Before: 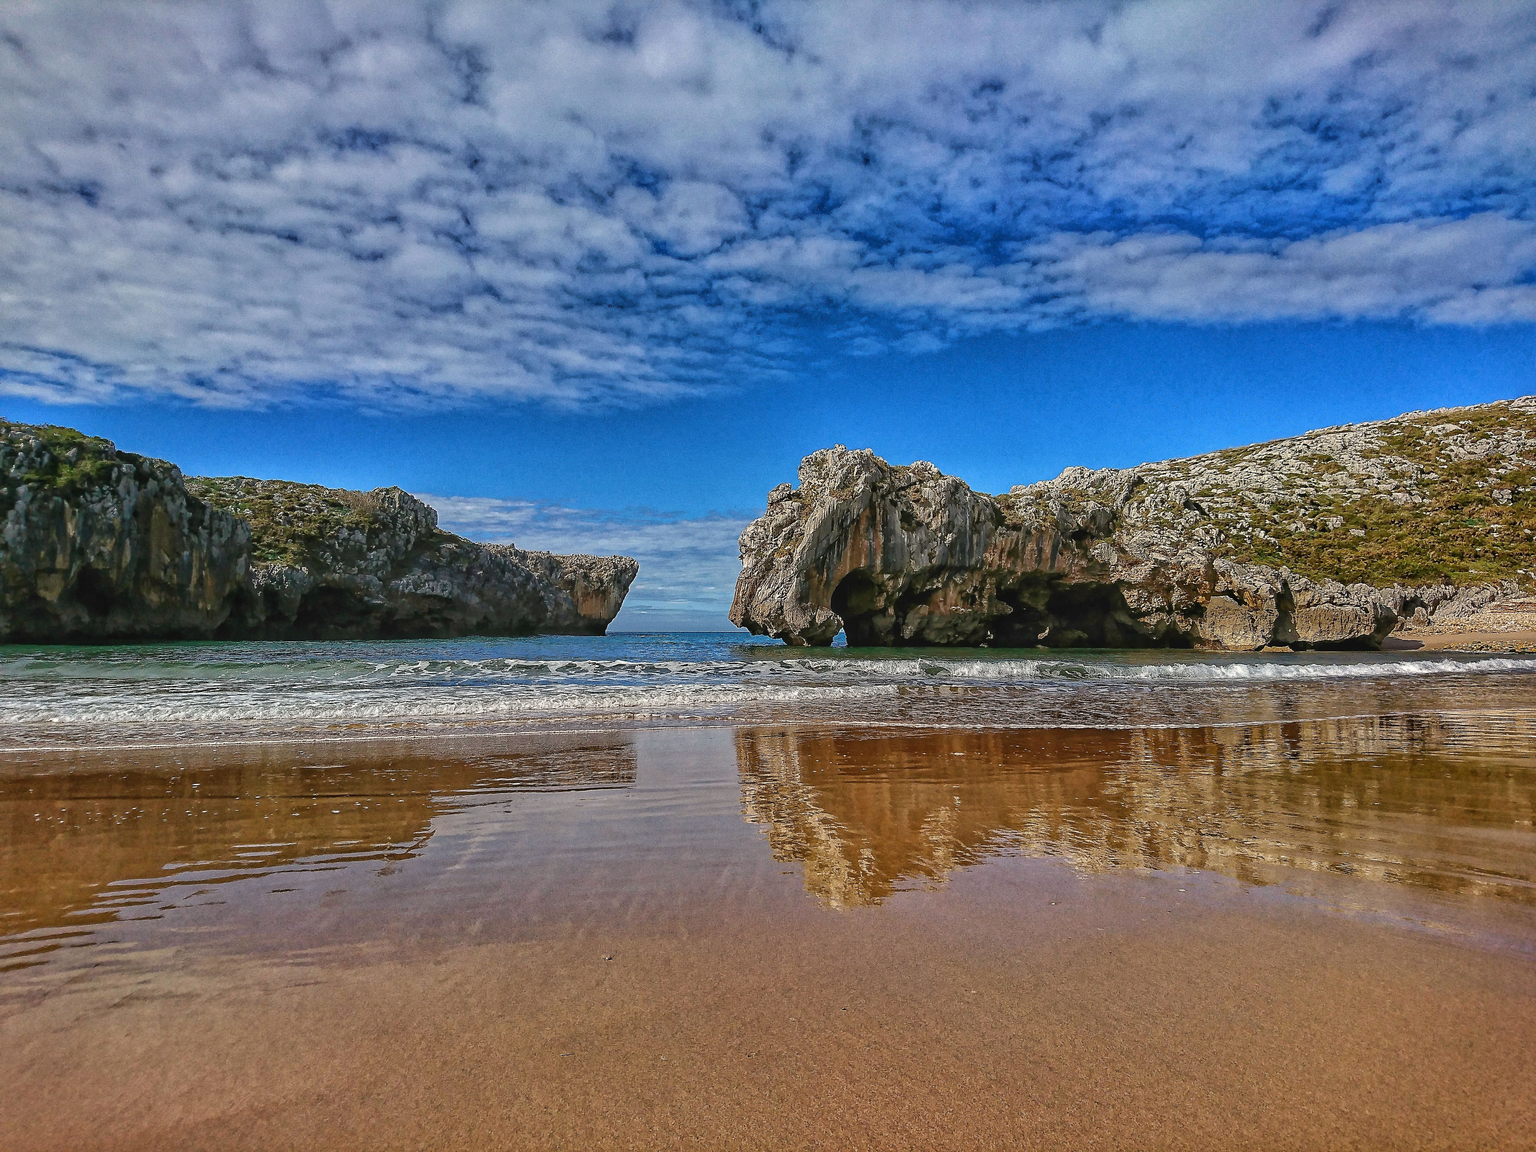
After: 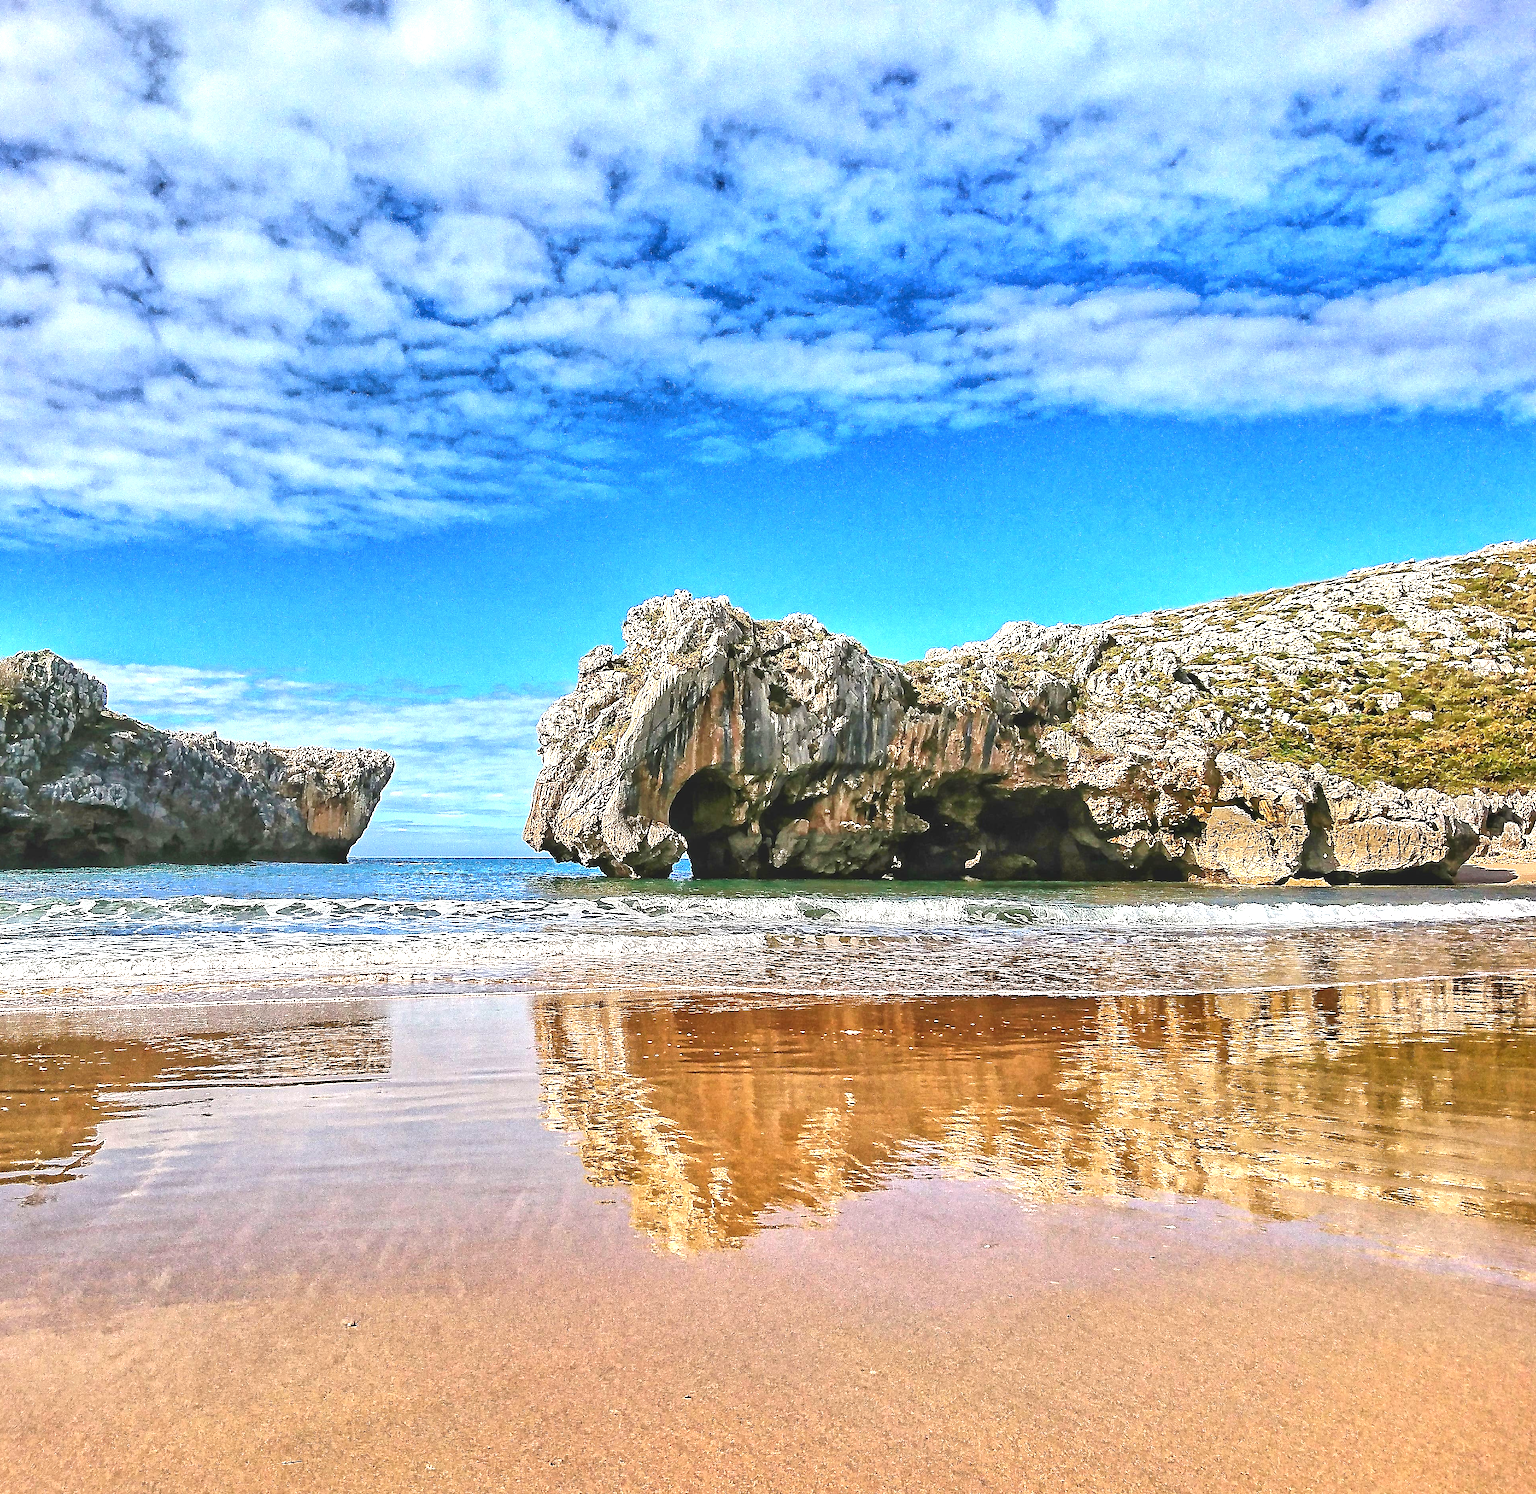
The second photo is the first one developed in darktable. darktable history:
crop and rotate: left 23.625%, top 2.794%, right 6.399%, bottom 6.428%
contrast brightness saturation: contrast 0.095, brightness 0.025, saturation 0.018
exposure: black level correction 0, exposure 1.39 EV, compensate exposure bias true, compensate highlight preservation false
